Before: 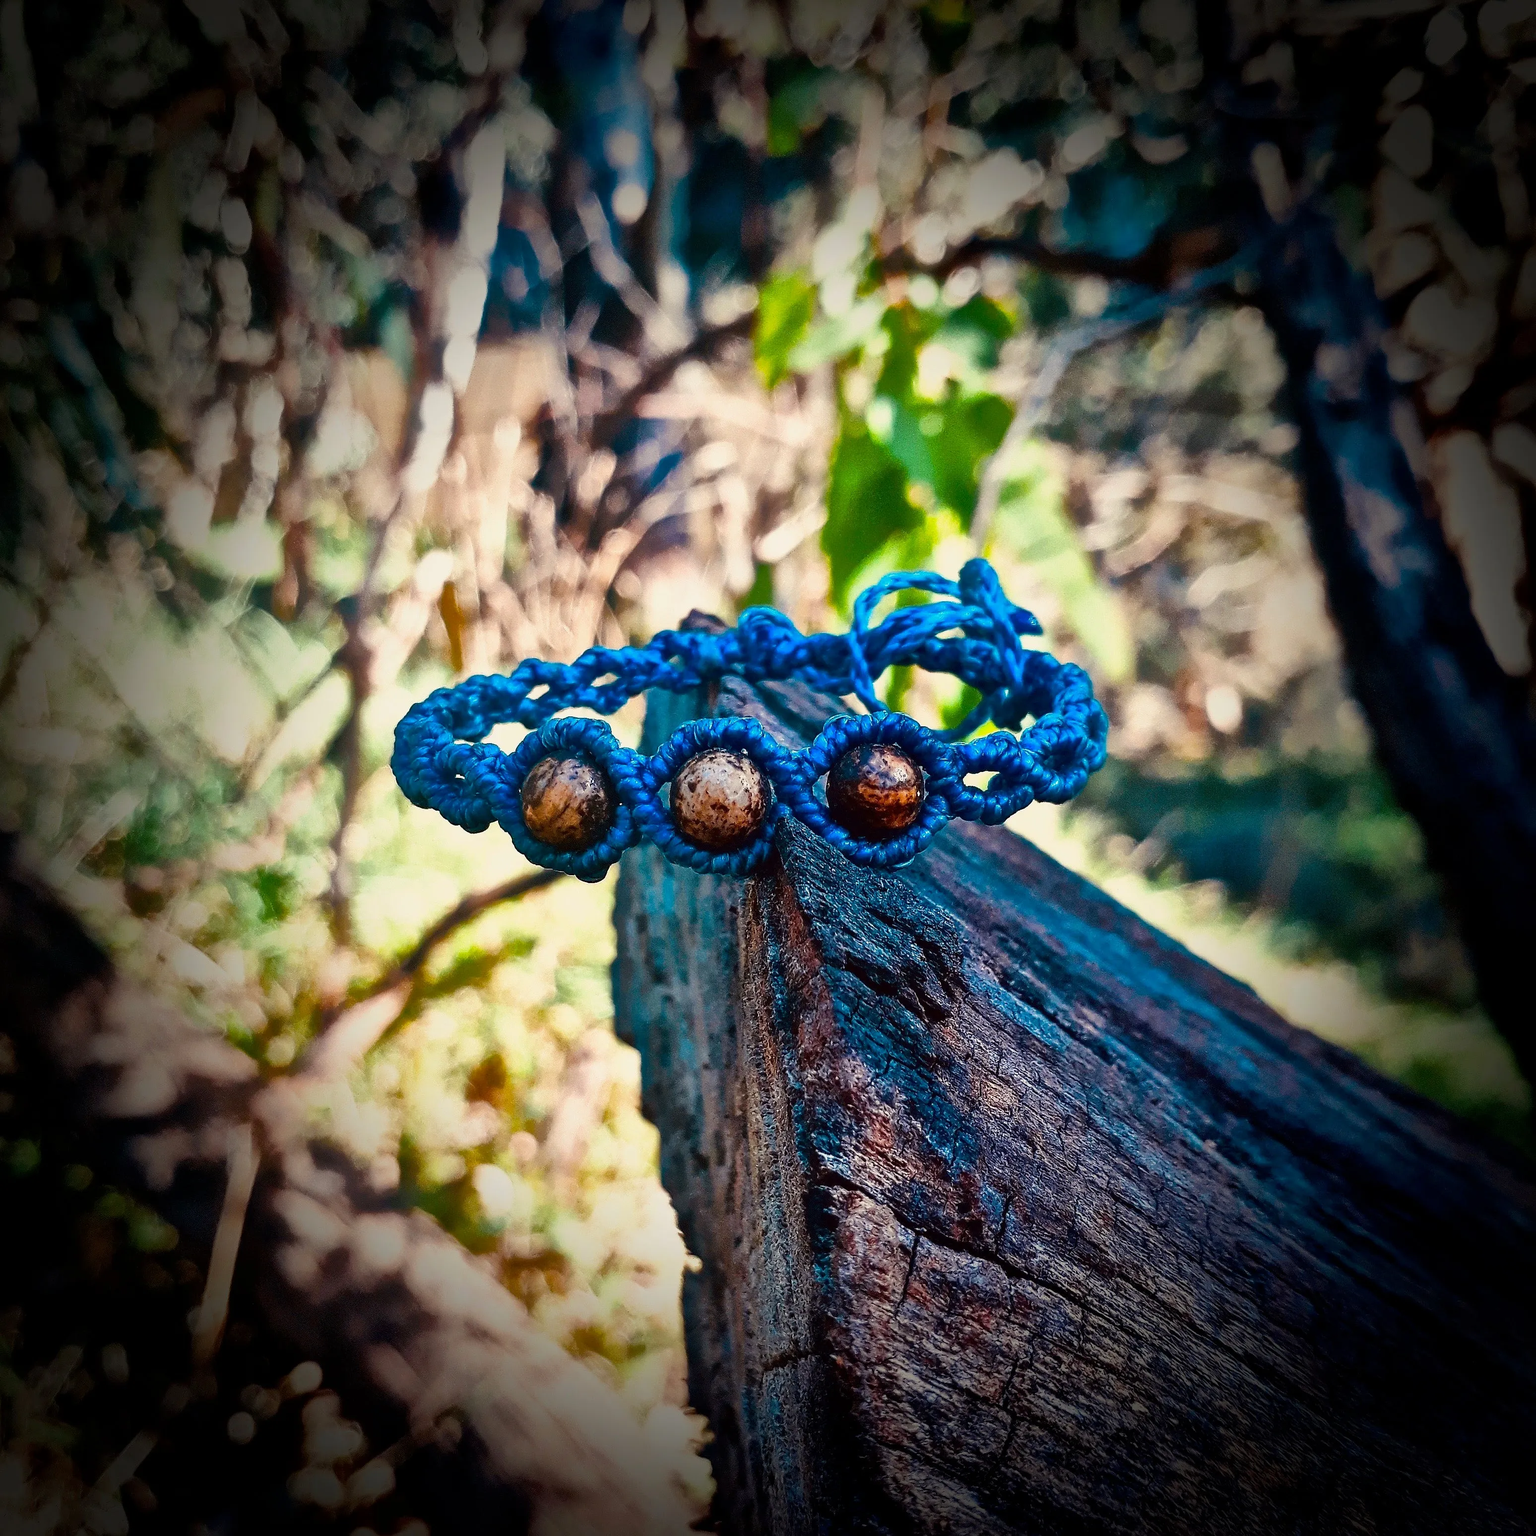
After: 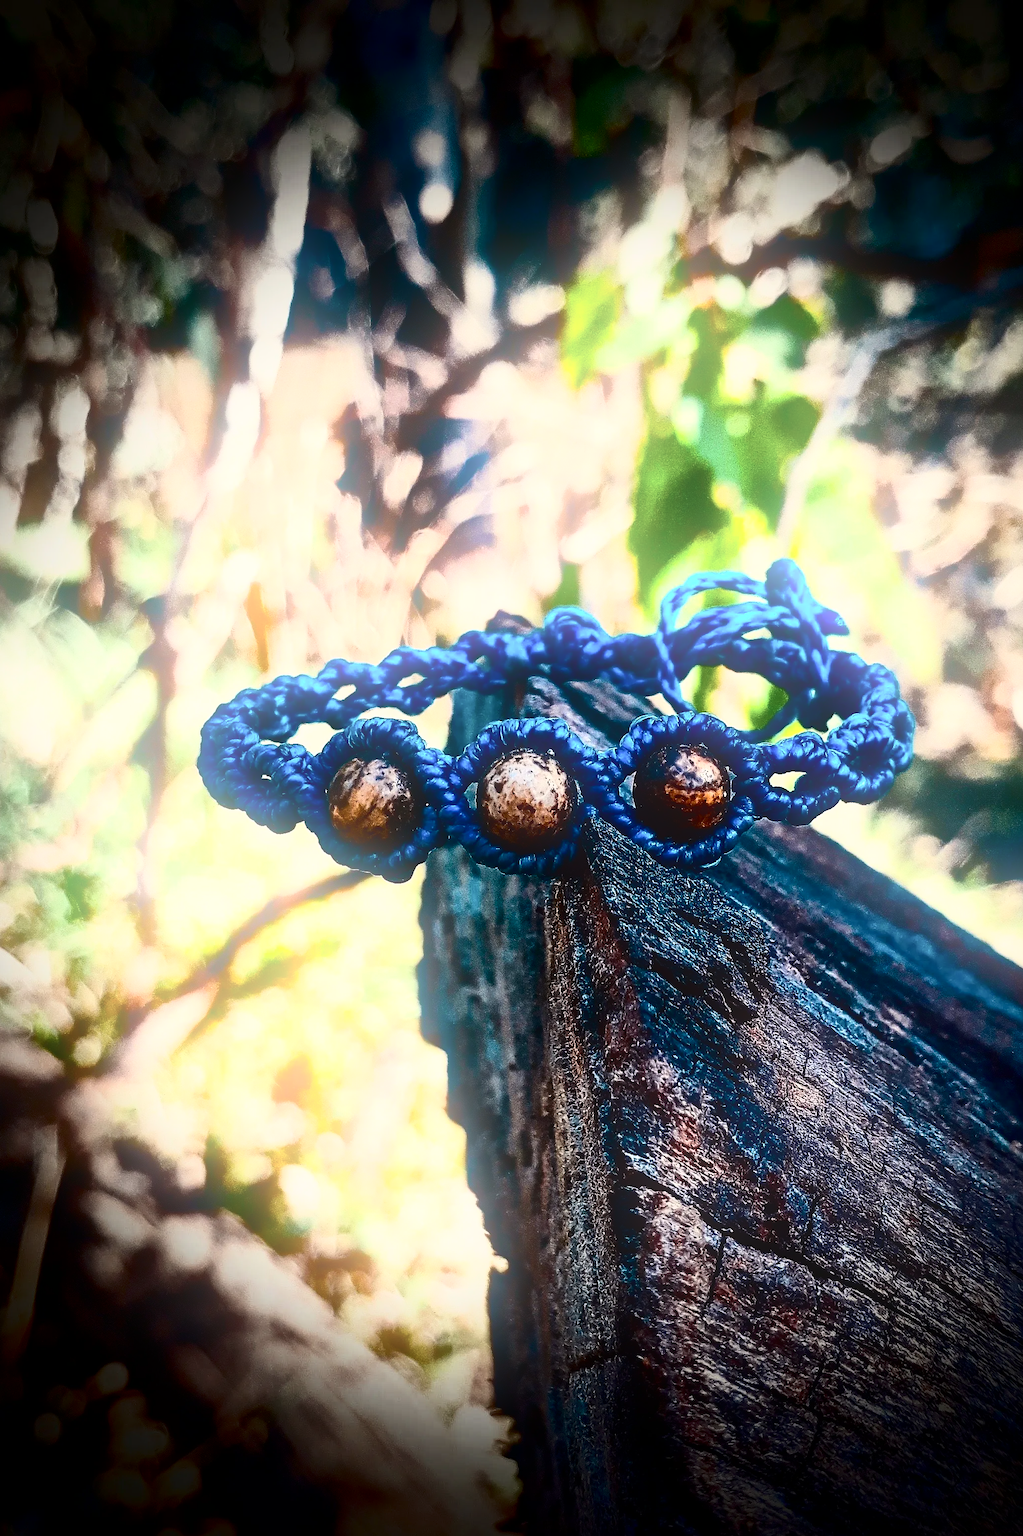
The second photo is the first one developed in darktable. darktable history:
crop and rotate: left 12.648%, right 20.685%
bloom: threshold 82.5%, strength 16.25%
contrast brightness saturation: contrast 0.5, saturation -0.1
